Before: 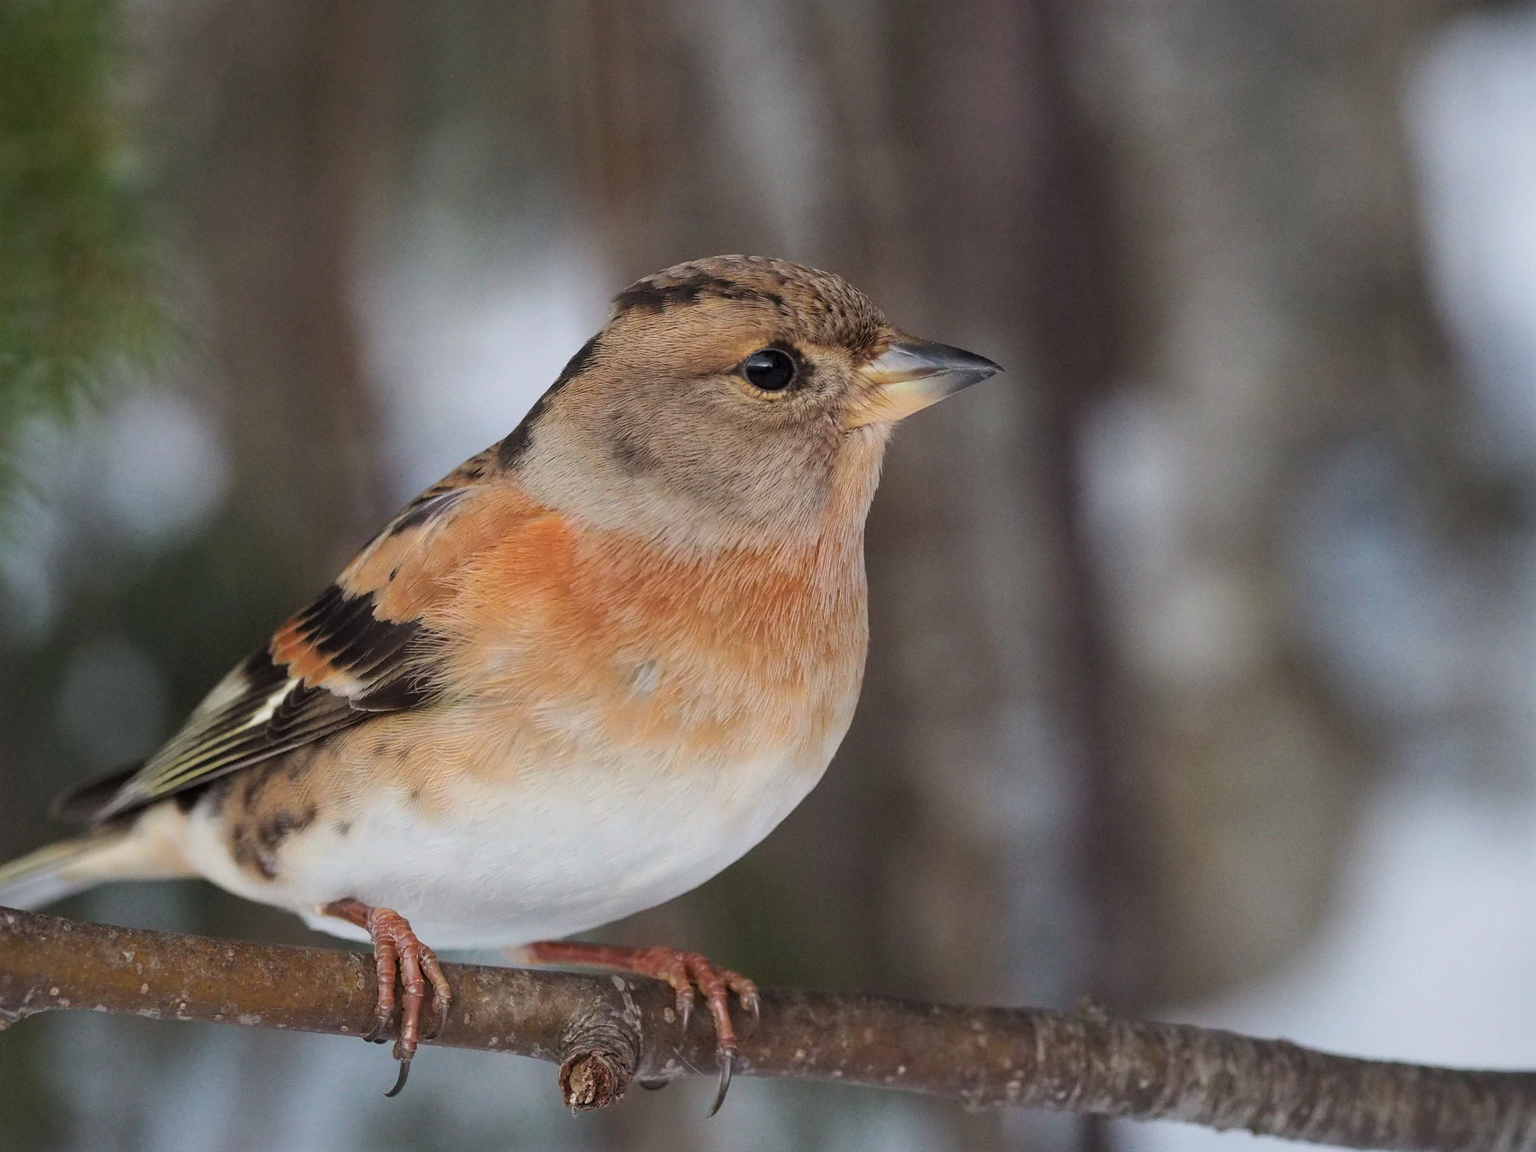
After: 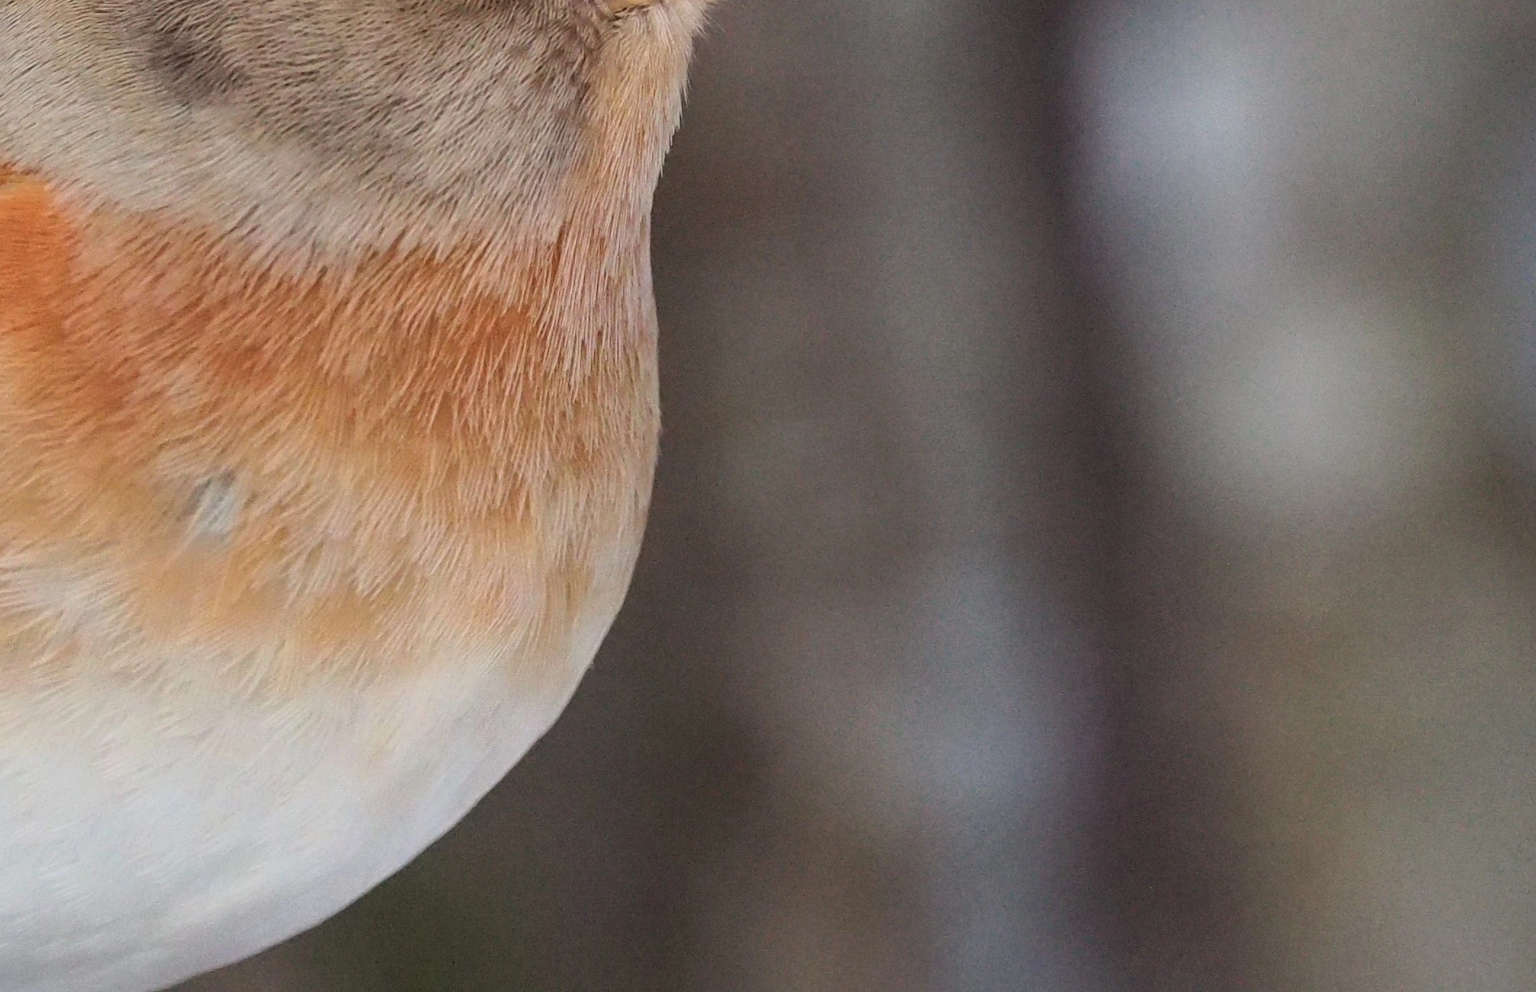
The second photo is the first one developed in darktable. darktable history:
crop: left 35.042%, top 36.831%, right 14.851%, bottom 19.97%
